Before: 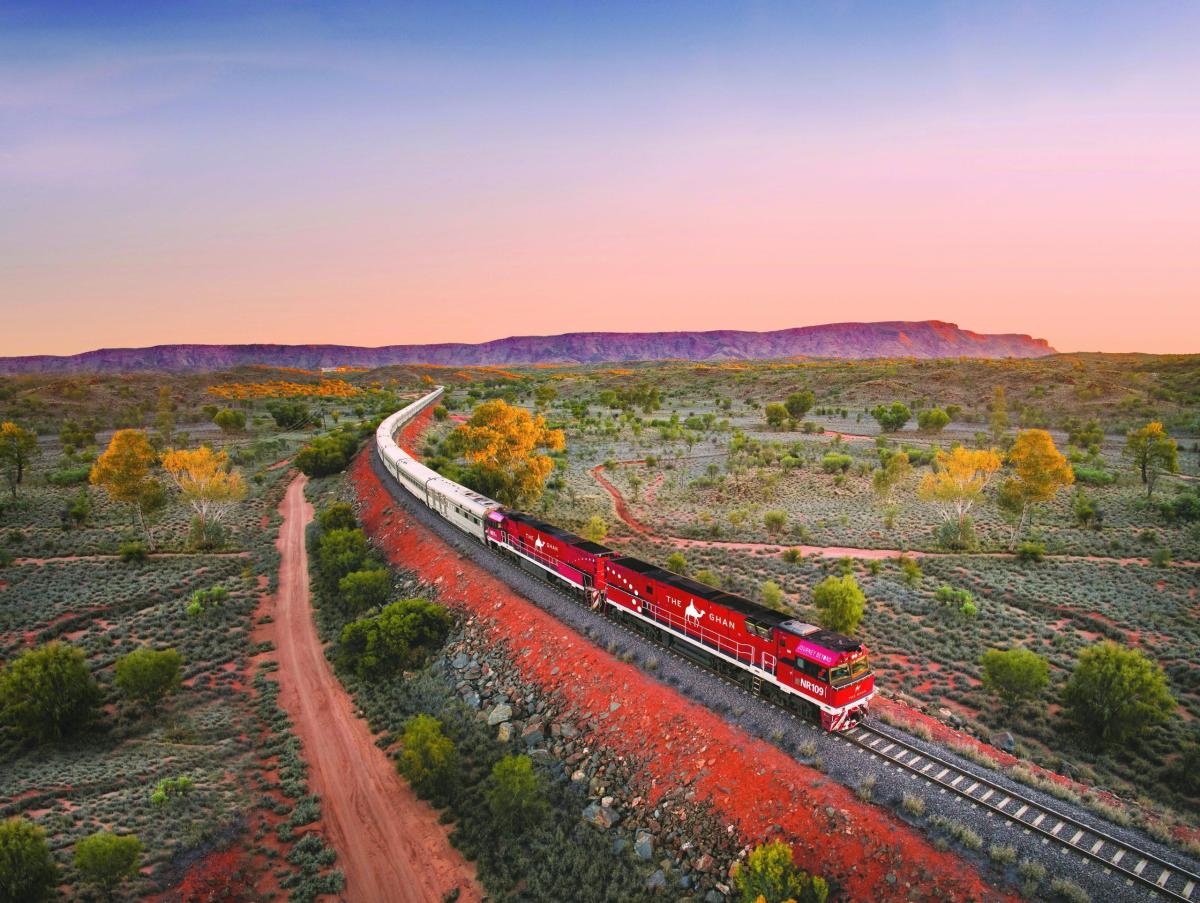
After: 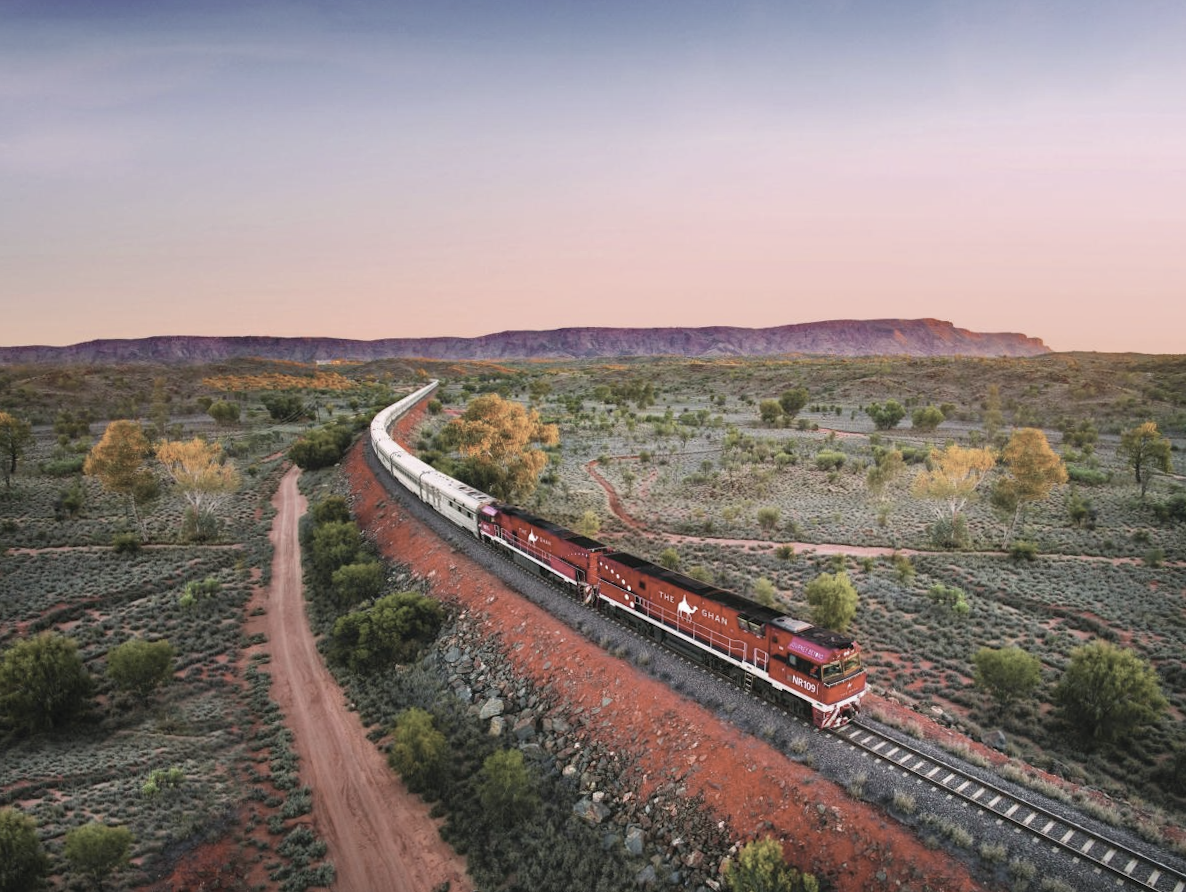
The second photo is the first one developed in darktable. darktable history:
color correction: saturation 0.5
crop and rotate: angle -0.5°
